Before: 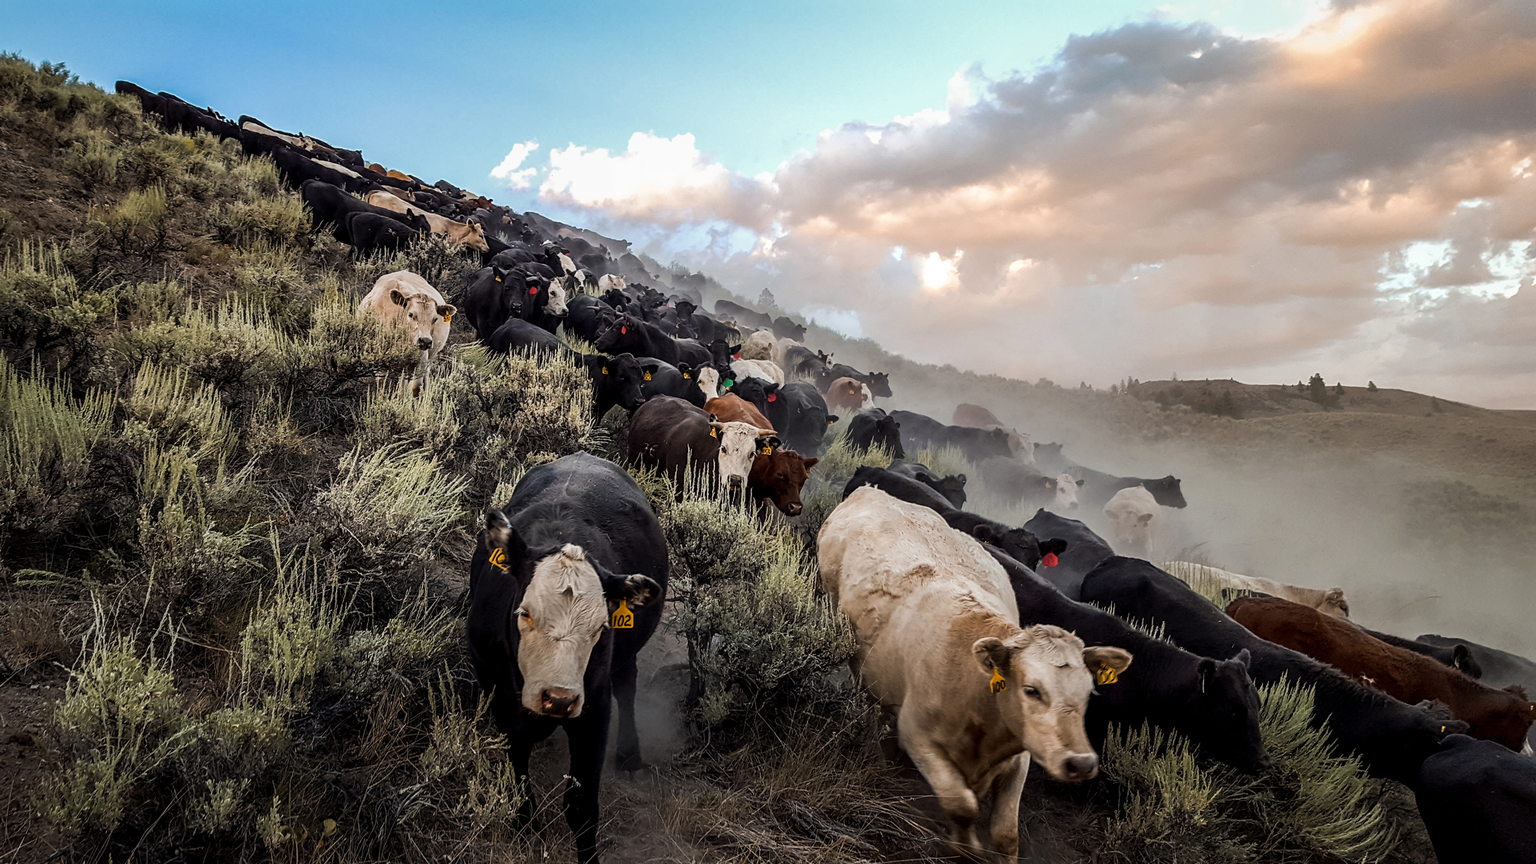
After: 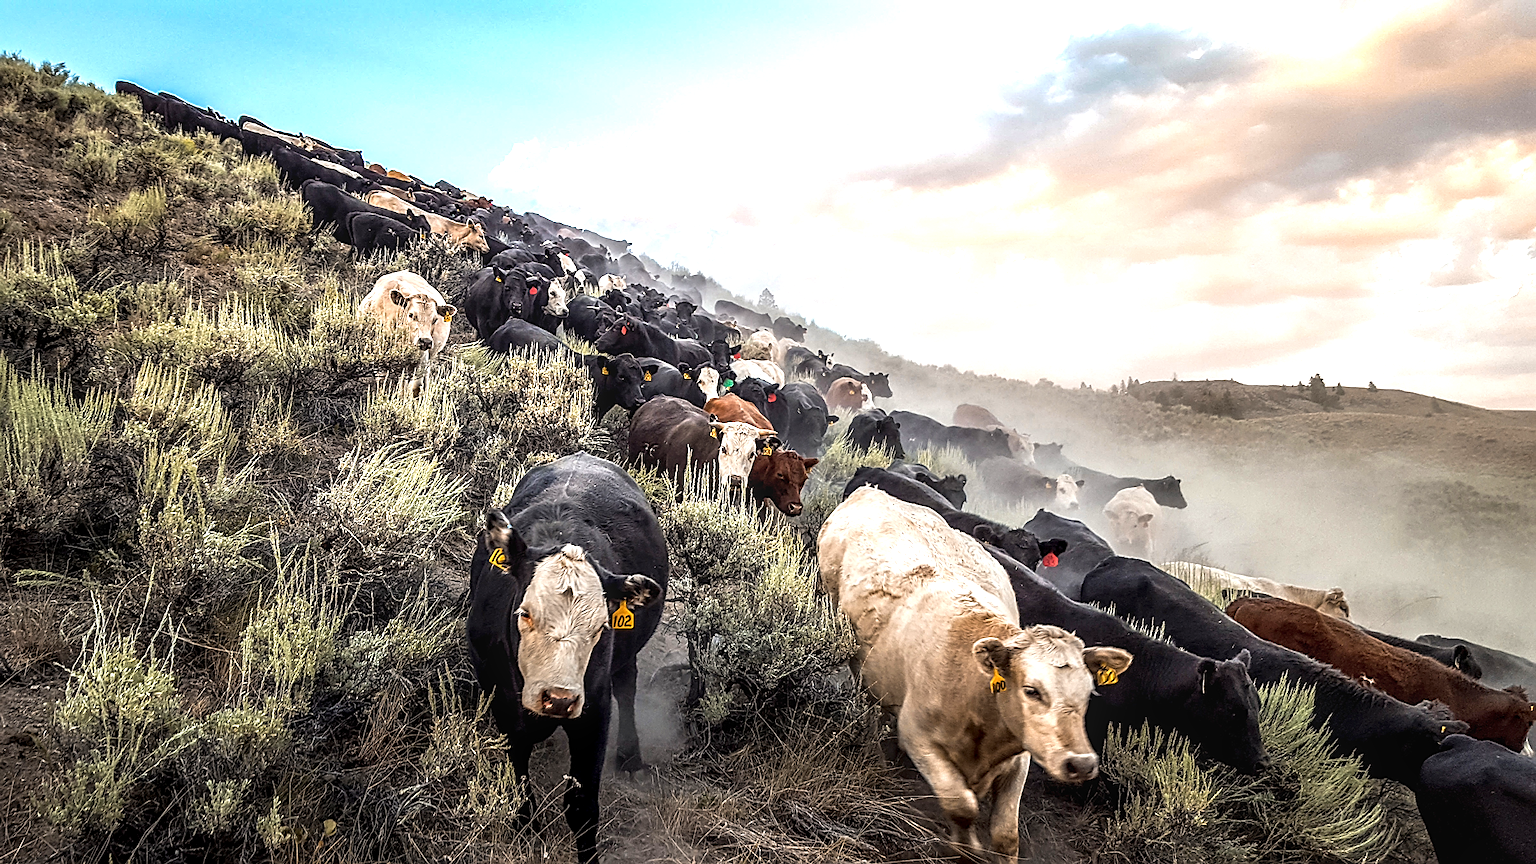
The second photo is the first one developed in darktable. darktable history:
exposure: black level correction 0, exposure 1.097 EV, compensate highlight preservation false
local contrast: on, module defaults
sharpen: on, module defaults
